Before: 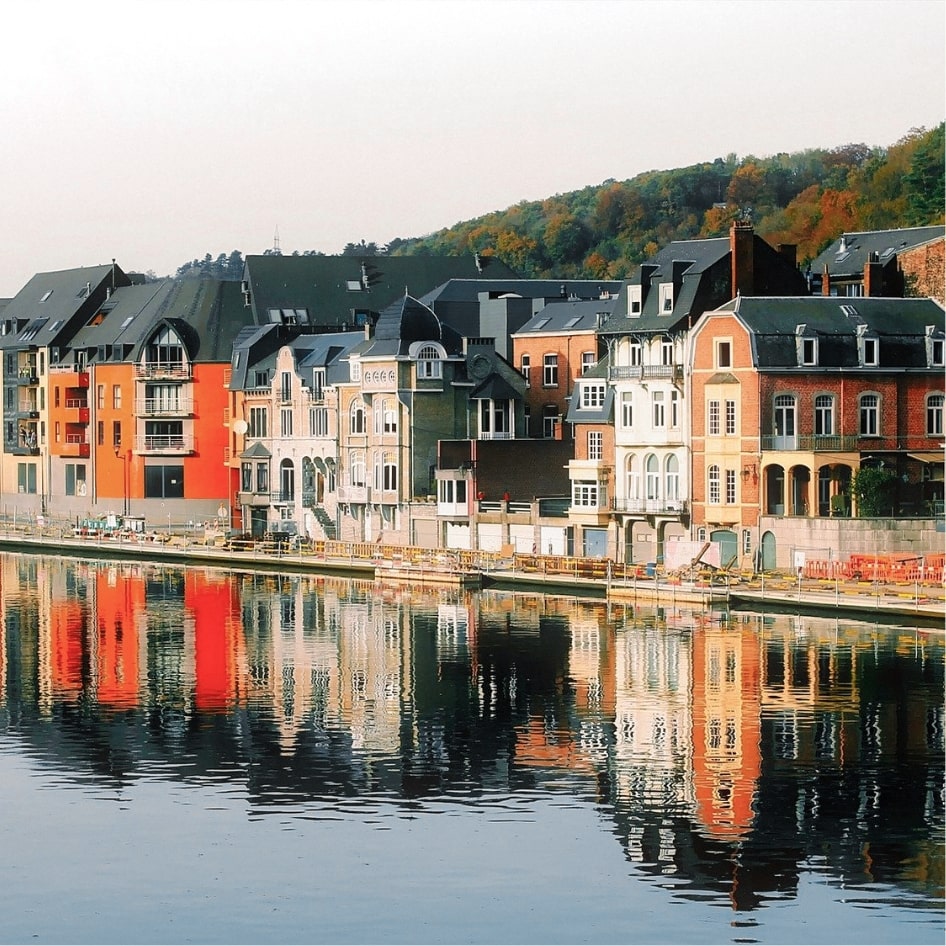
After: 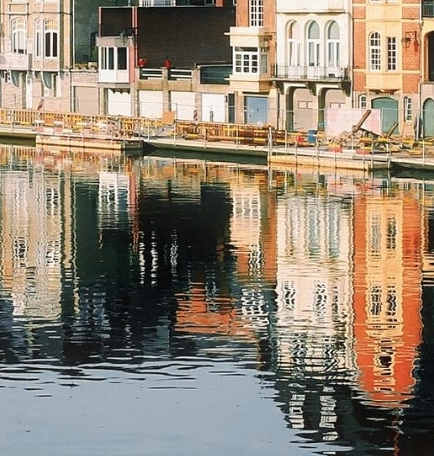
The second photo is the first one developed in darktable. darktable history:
crop: left 35.938%, top 45.827%, right 18.178%, bottom 5.958%
color zones: curves: ch0 [(0, 0.5) (0.143, 0.5) (0.286, 0.5) (0.429, 0.495) (0.571, 0.437) (0.714, 0.44) (0.857, 0.496) (1, 0.5)]
